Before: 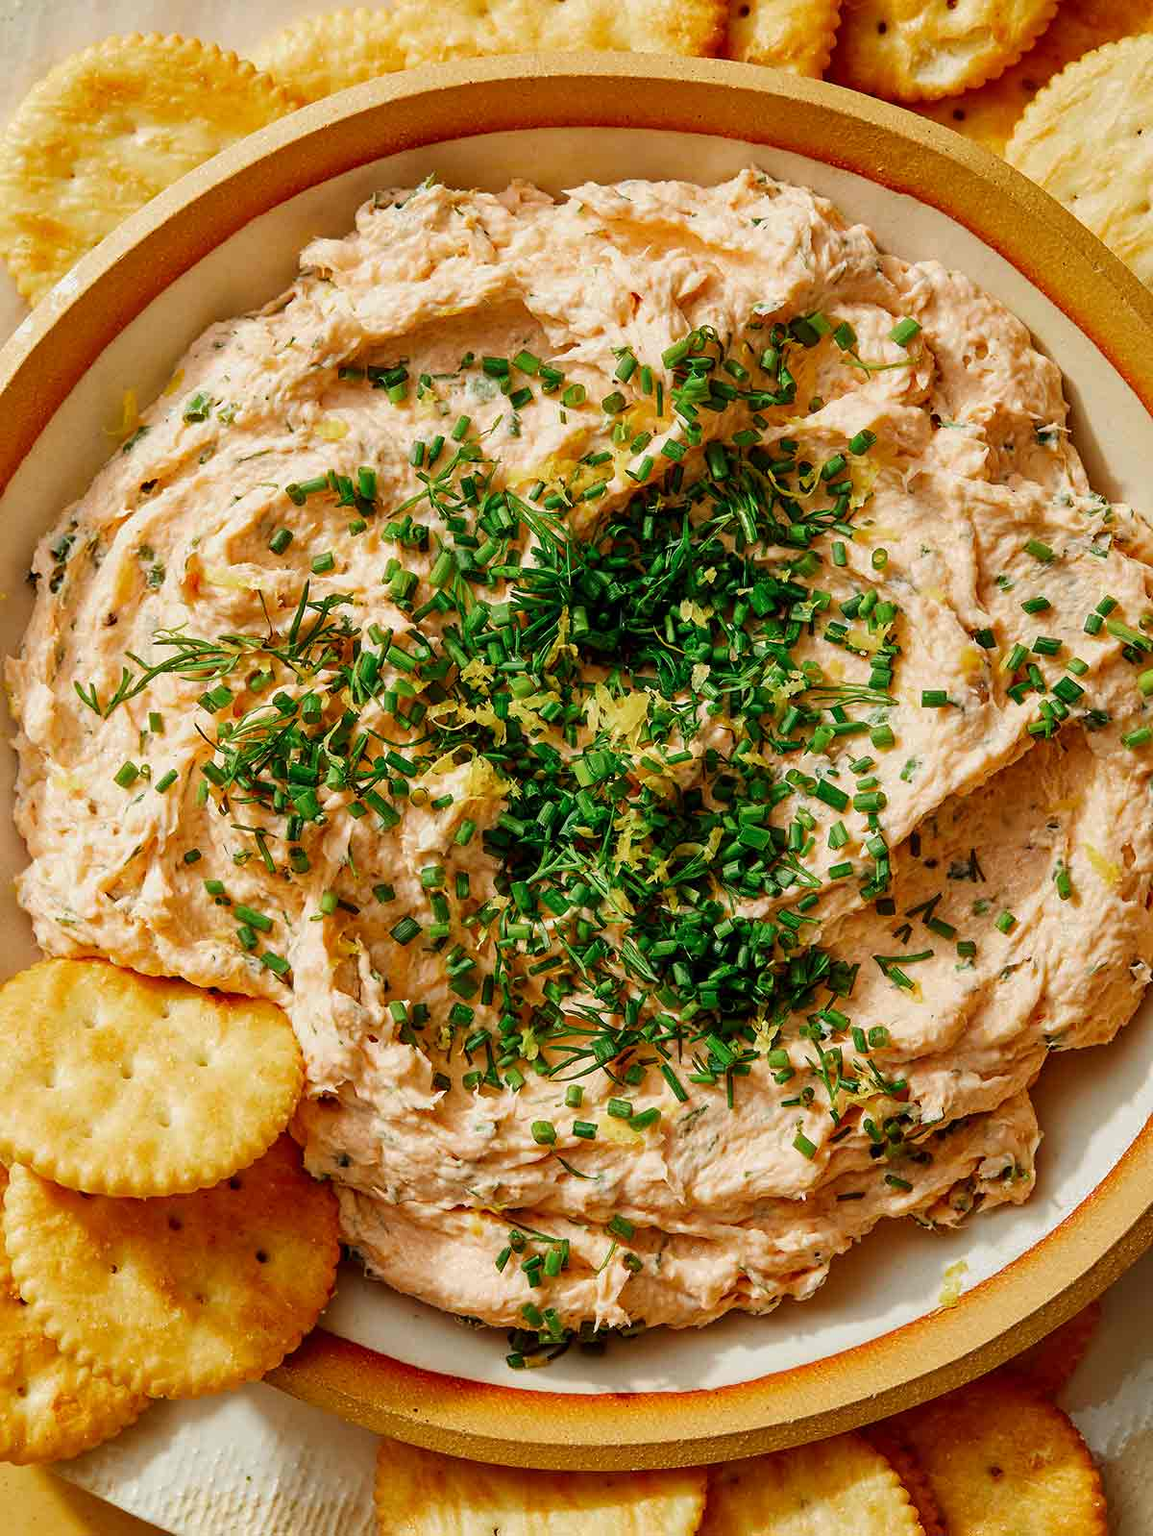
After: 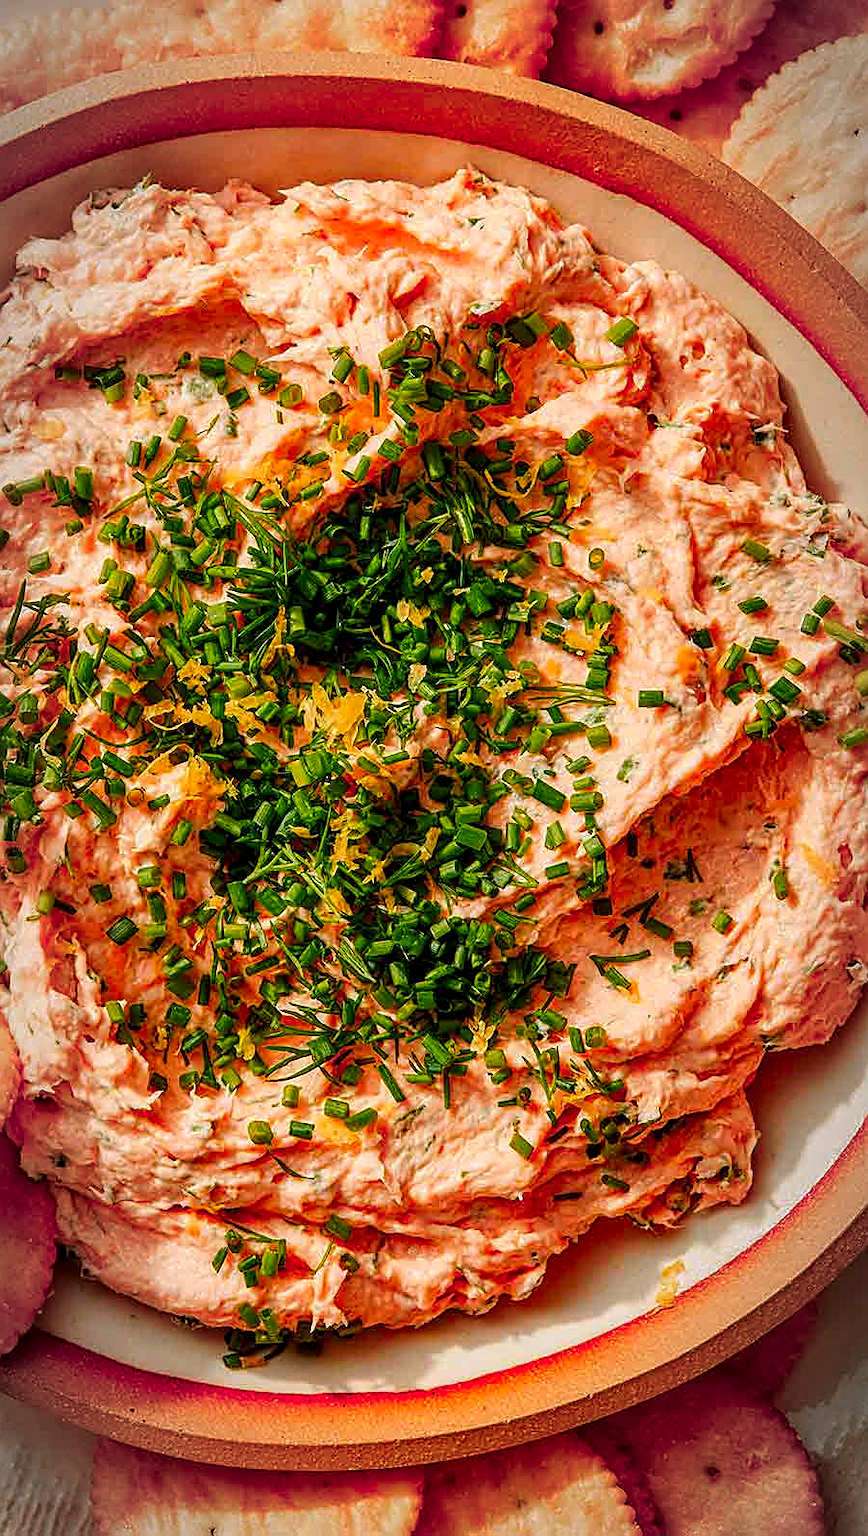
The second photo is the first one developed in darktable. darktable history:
sharpen: on, module defaults
local contrast: on, module defaults
color correction: highlights a* 3.22, highlights b* 1.93, saturation 1.19
crop and rotate: left 24.6%
vignetting: automatic ratio true
white balance: emerald 1
color zones: curves: ch1 [(0.235, 0.558) (0.75, 0.5)]; ch2 [(0.25, 0.462) (0.749, 0.457)], mix 40.67%
